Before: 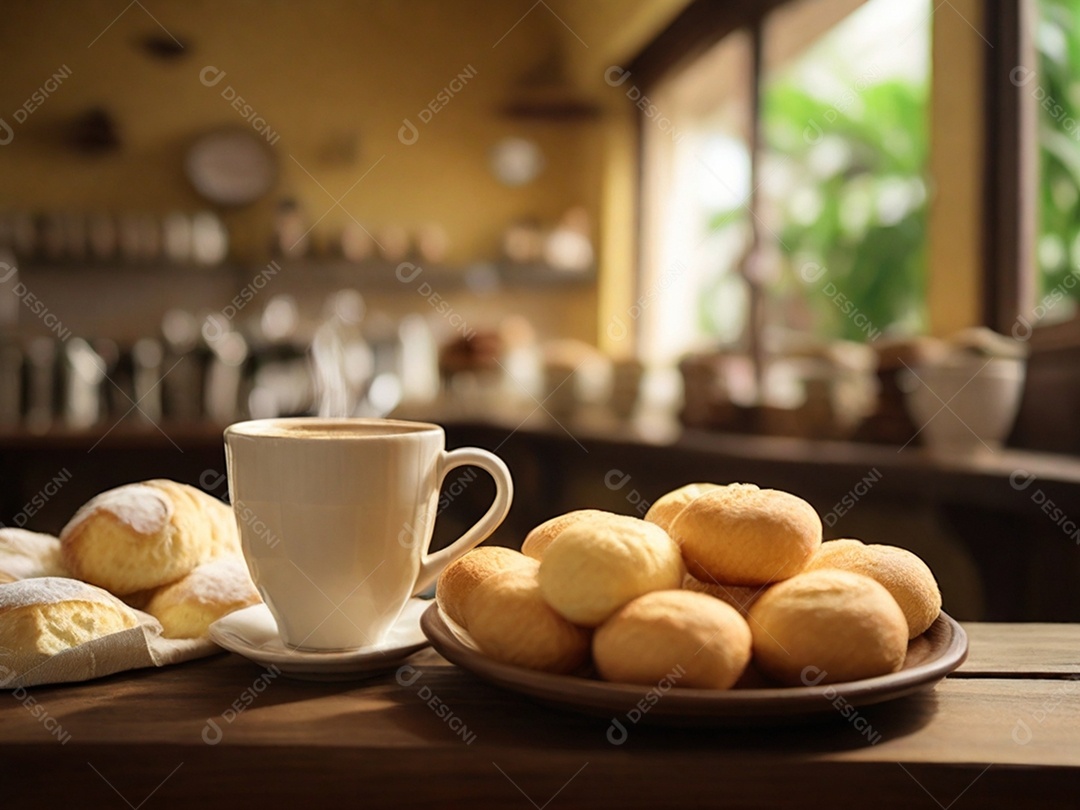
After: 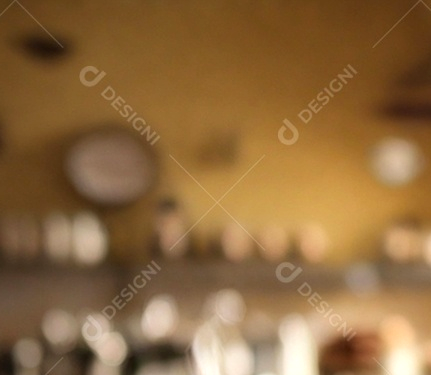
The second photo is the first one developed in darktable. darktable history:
crop and rotate: left 11.18%, top 0.061%, right 48.902%, bottom 53.571%
exposure: black level correction 0, exposure 0.499 EV, compensate highlight preservation false
local contrast: mode bilateral grid, contrast 20, coarseness 50, detail 120%, midtone range 0.2
